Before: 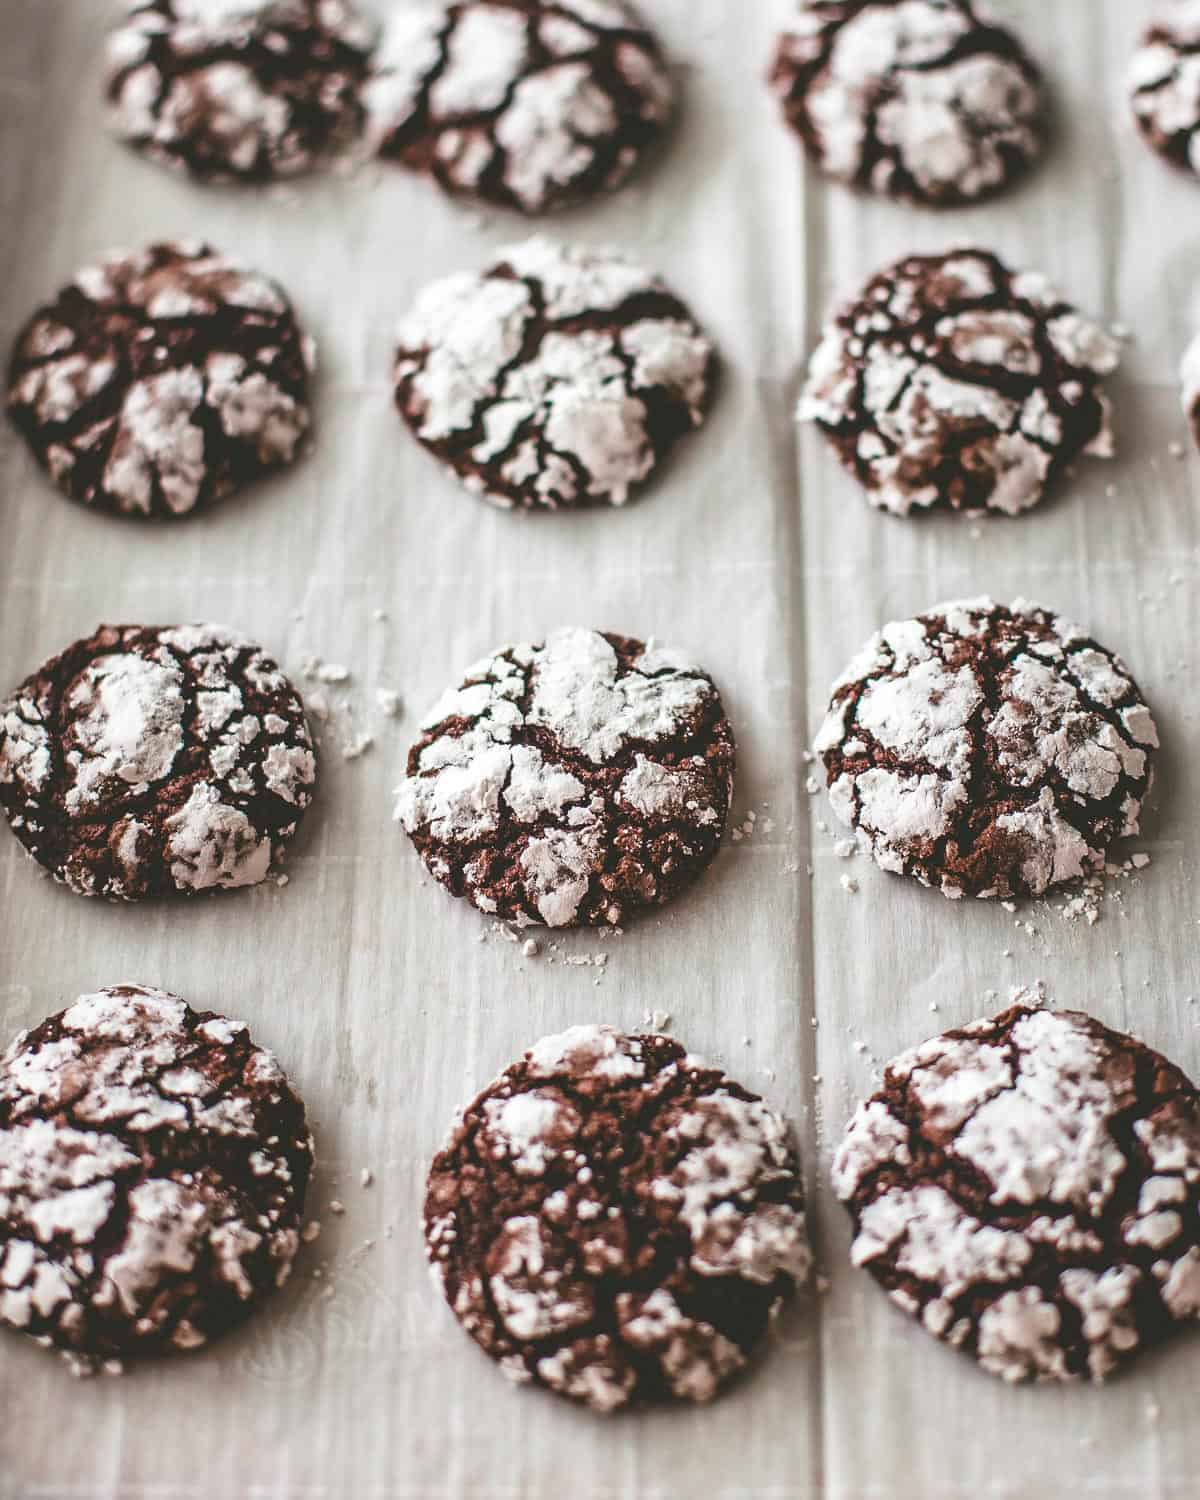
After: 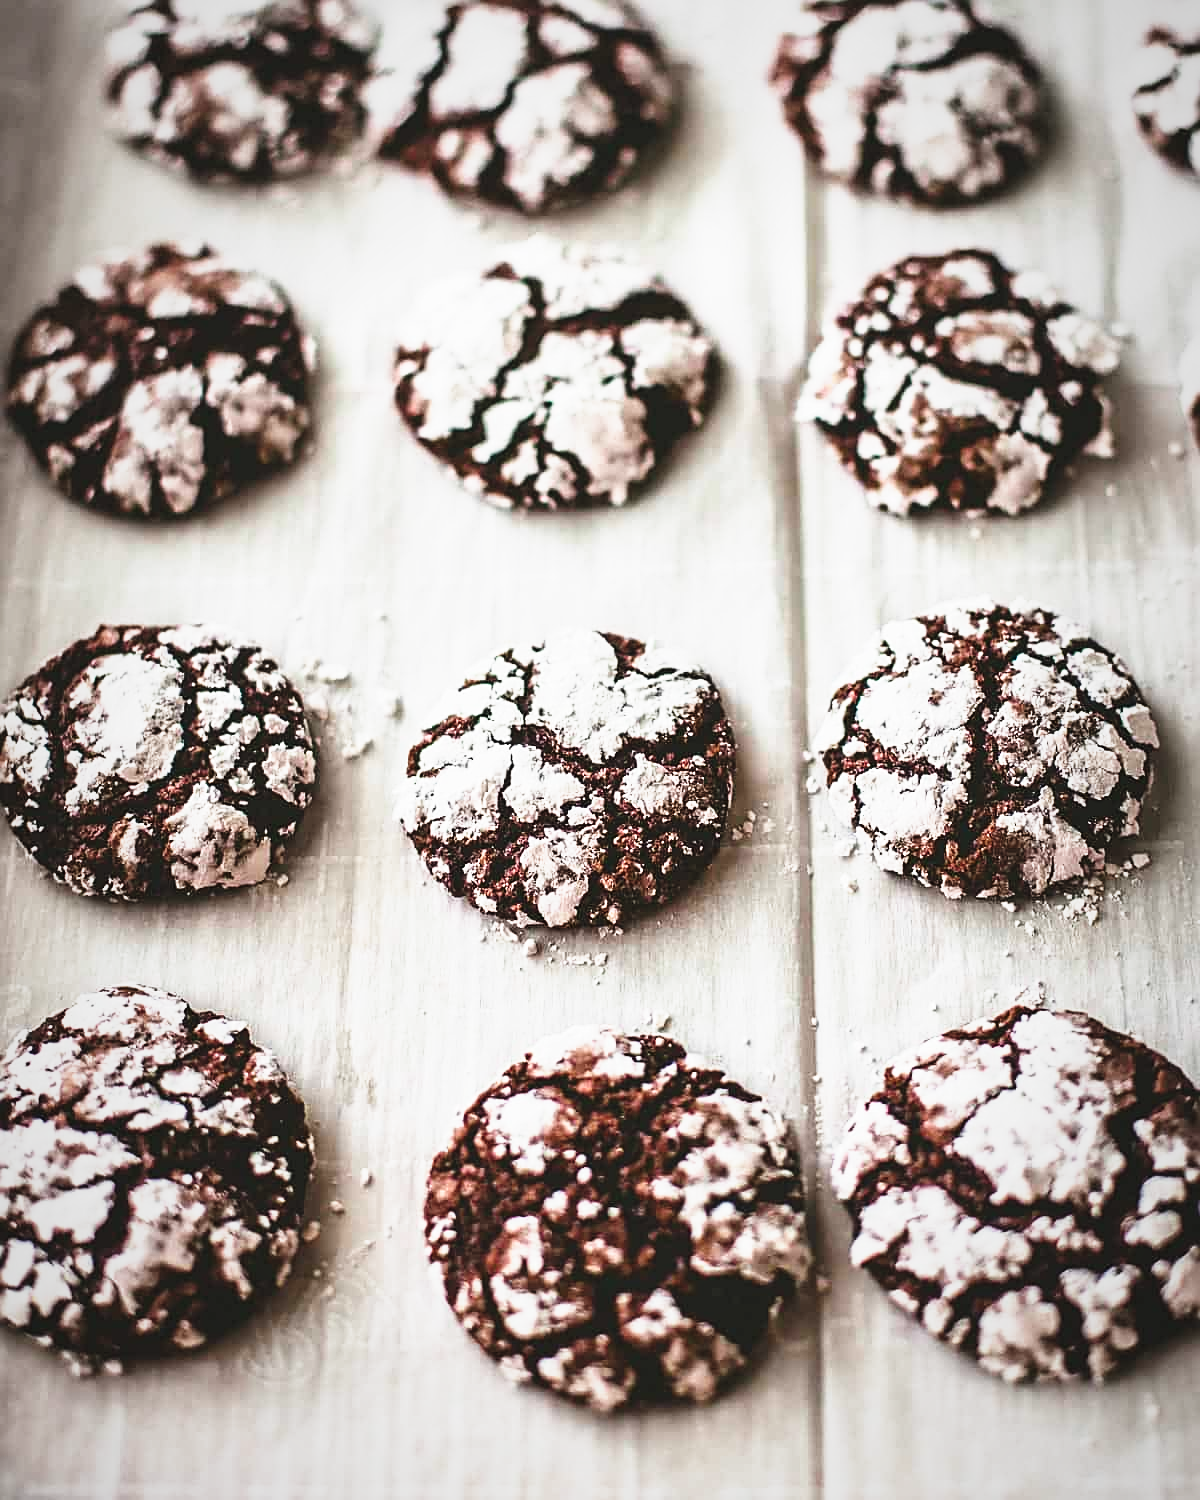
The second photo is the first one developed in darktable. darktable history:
vignetting: fall-off start 72.1%, fall-off radius 106.9%, width/height ratio 0.734
contrast brightness saturation: contrast 0.076, saturation 0.019
sharpen: on, module defaults
tone curve: curves: ch0 [(0, 0.018) (0.162, 0.128) (0.434, 0.478) (0.667, 0.785) (0.819, 0.943) (1, 0.991)]; ch1 [(0, 0) (0.402, 0.36) (0.476, 0.449) (0.506, 0.505) (0.523, 0.518) (0.582, 0.586) (0.641, 0.668) (0.7, 0.741) (1, 1)]; ch2 [(0, 0) (0.416, 0.403) (0.483, 0.472) (0.503, 0.505) (0.521, 0.519) (0.547, 0.561) (0.597, 0.643) (0.699, 0.759) (0.997, 0.858)], preserve colors none
